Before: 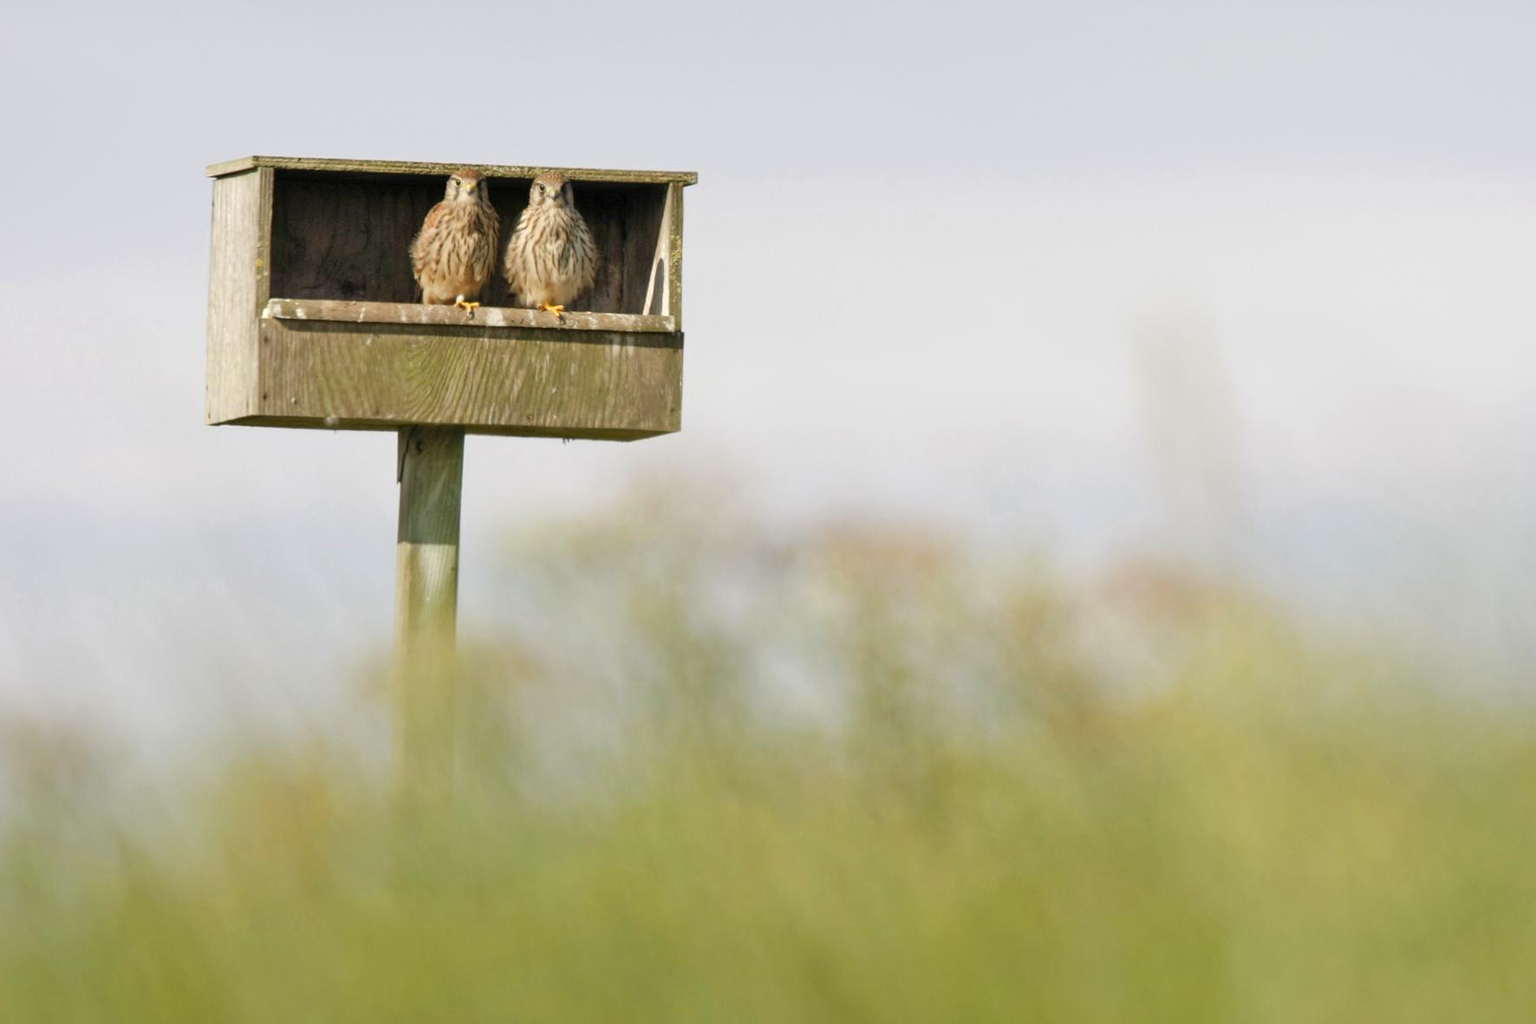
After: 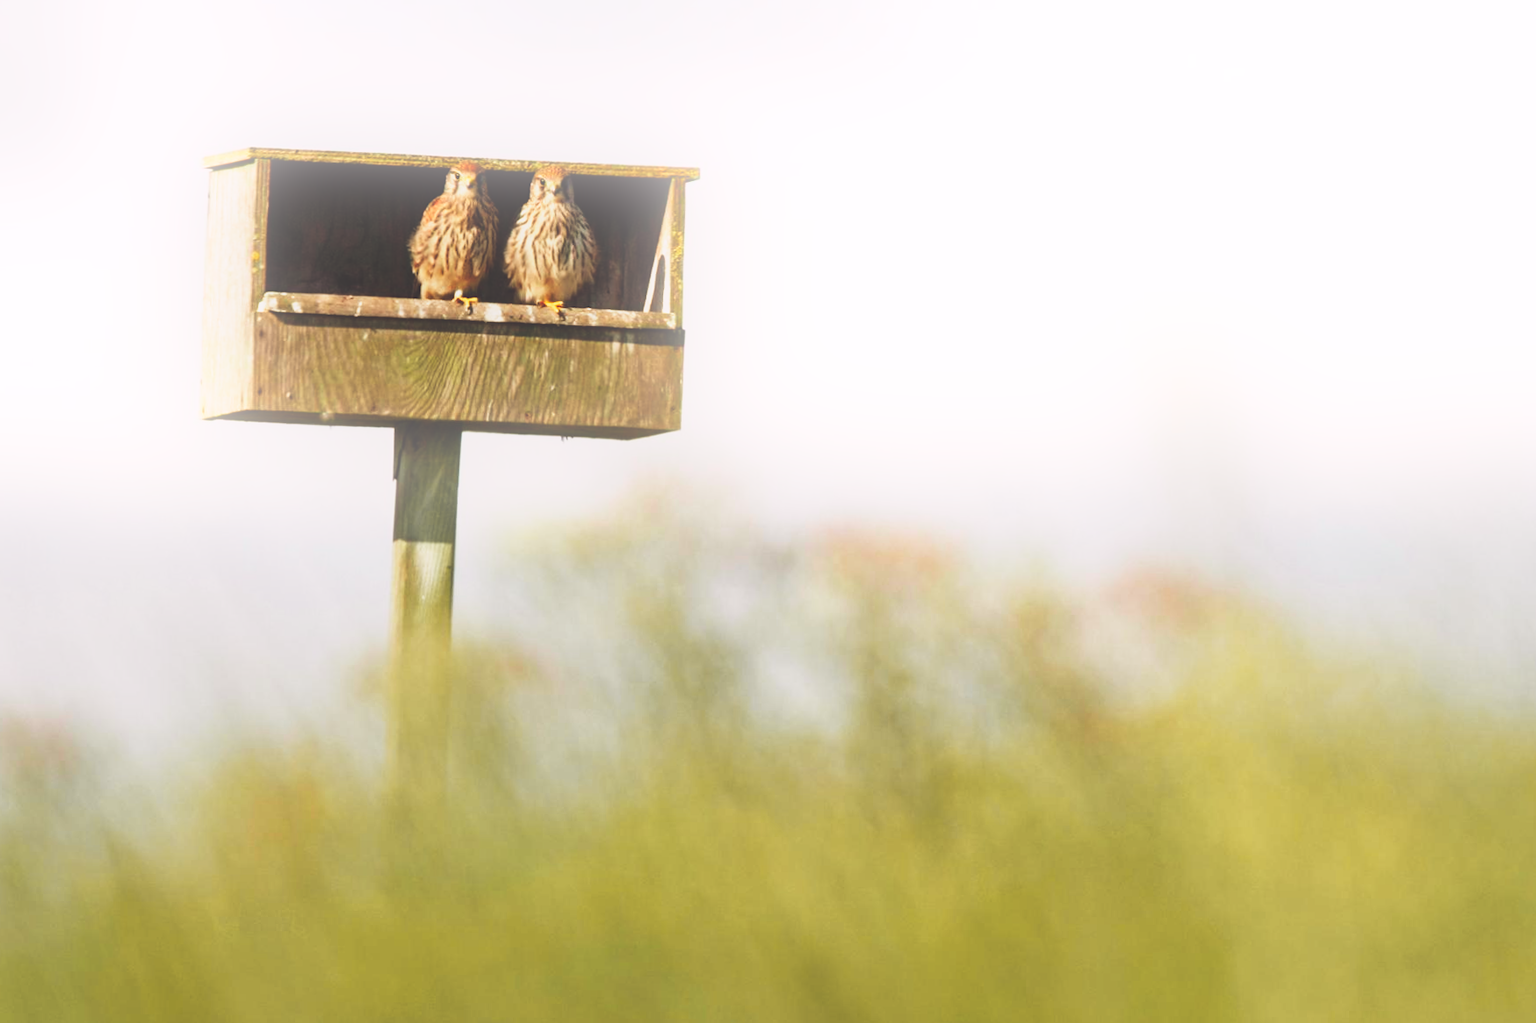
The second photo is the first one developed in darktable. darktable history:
crop and rotate: angle -0.5°
bloom: size 15%, threshold 97%, strength 7%
tone curve: curves: ch0 [(0, 0.029) (0.253, 0.237) (1, 0.945)]; ch1 [(0, 0) (0.401, 0.42) (0.442, 0.47) (0.492, 0.498) (0.511, 0.523) (0.557, 0.565) (0.66, 0.683) (1, 1)]; ch2 [(0, 0) (0.394, 0.413) (0.5, 0.5) (0.578, 0.568) (1, 1)], color space Lab, independent channels, preserve colors none
base curve: curves: ch0 [(0, 0.036) (0.007, 0.037) (0.604, 0.887) (1, 1)], preserve colors none
